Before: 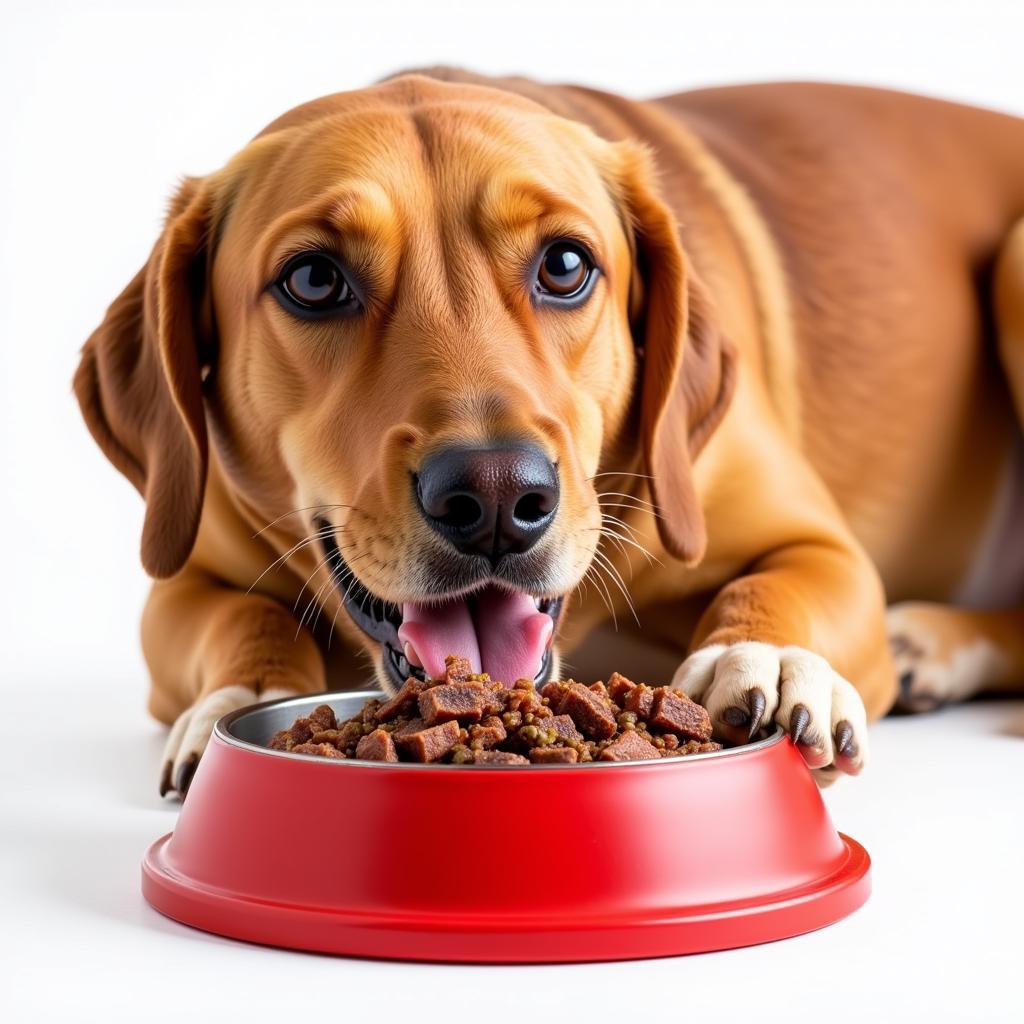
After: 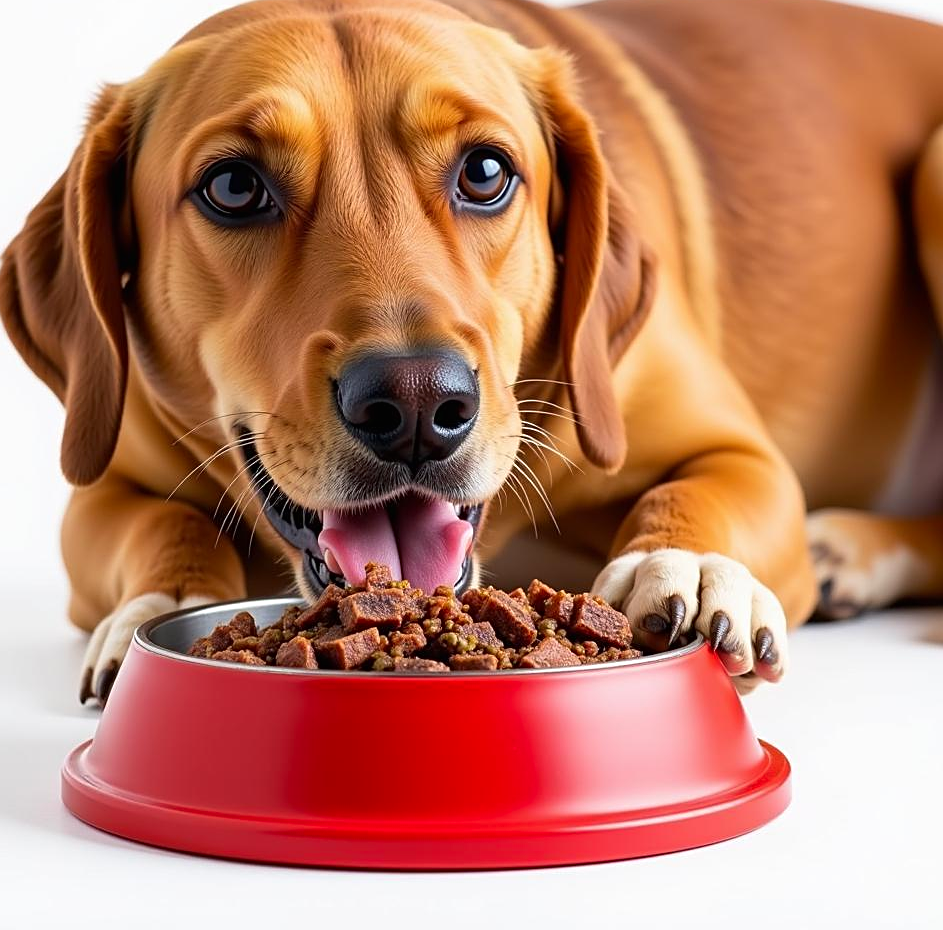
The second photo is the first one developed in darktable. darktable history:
crop and rotate: left 7.884%, top 9.175%
sharpen: on, module defaults
contrast brightness saturation: contrast -0.011, brightness -0.009, saturation 0.044
